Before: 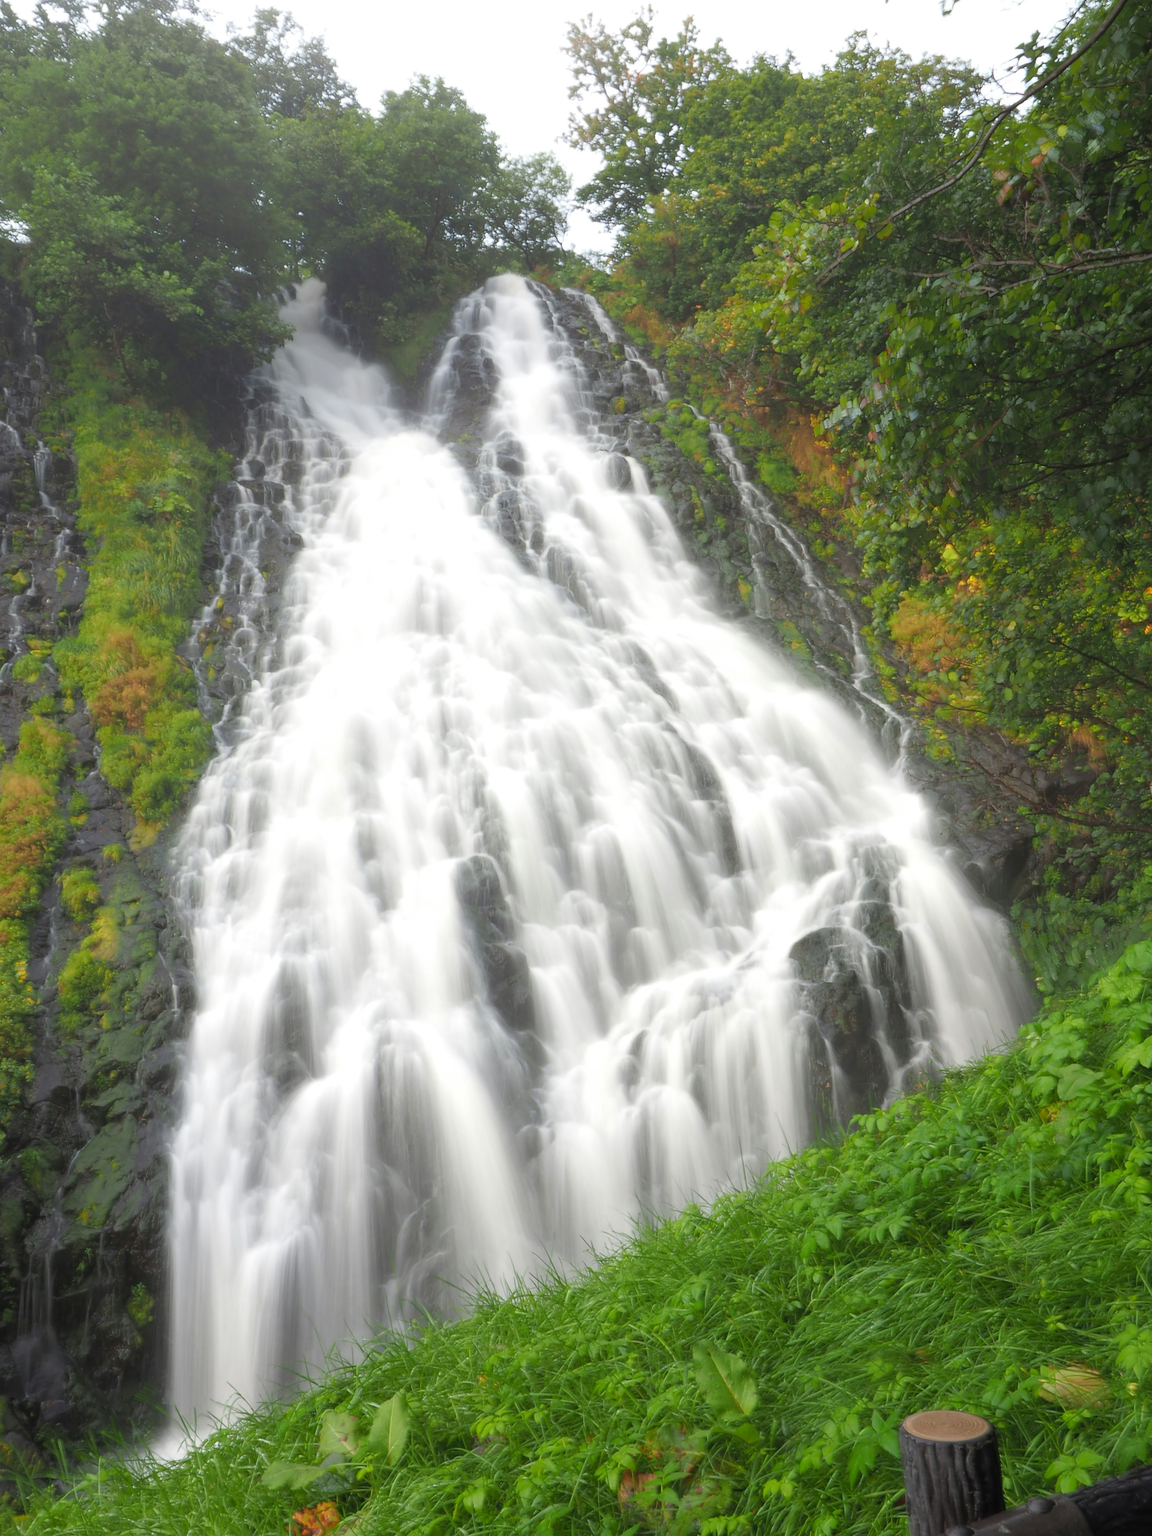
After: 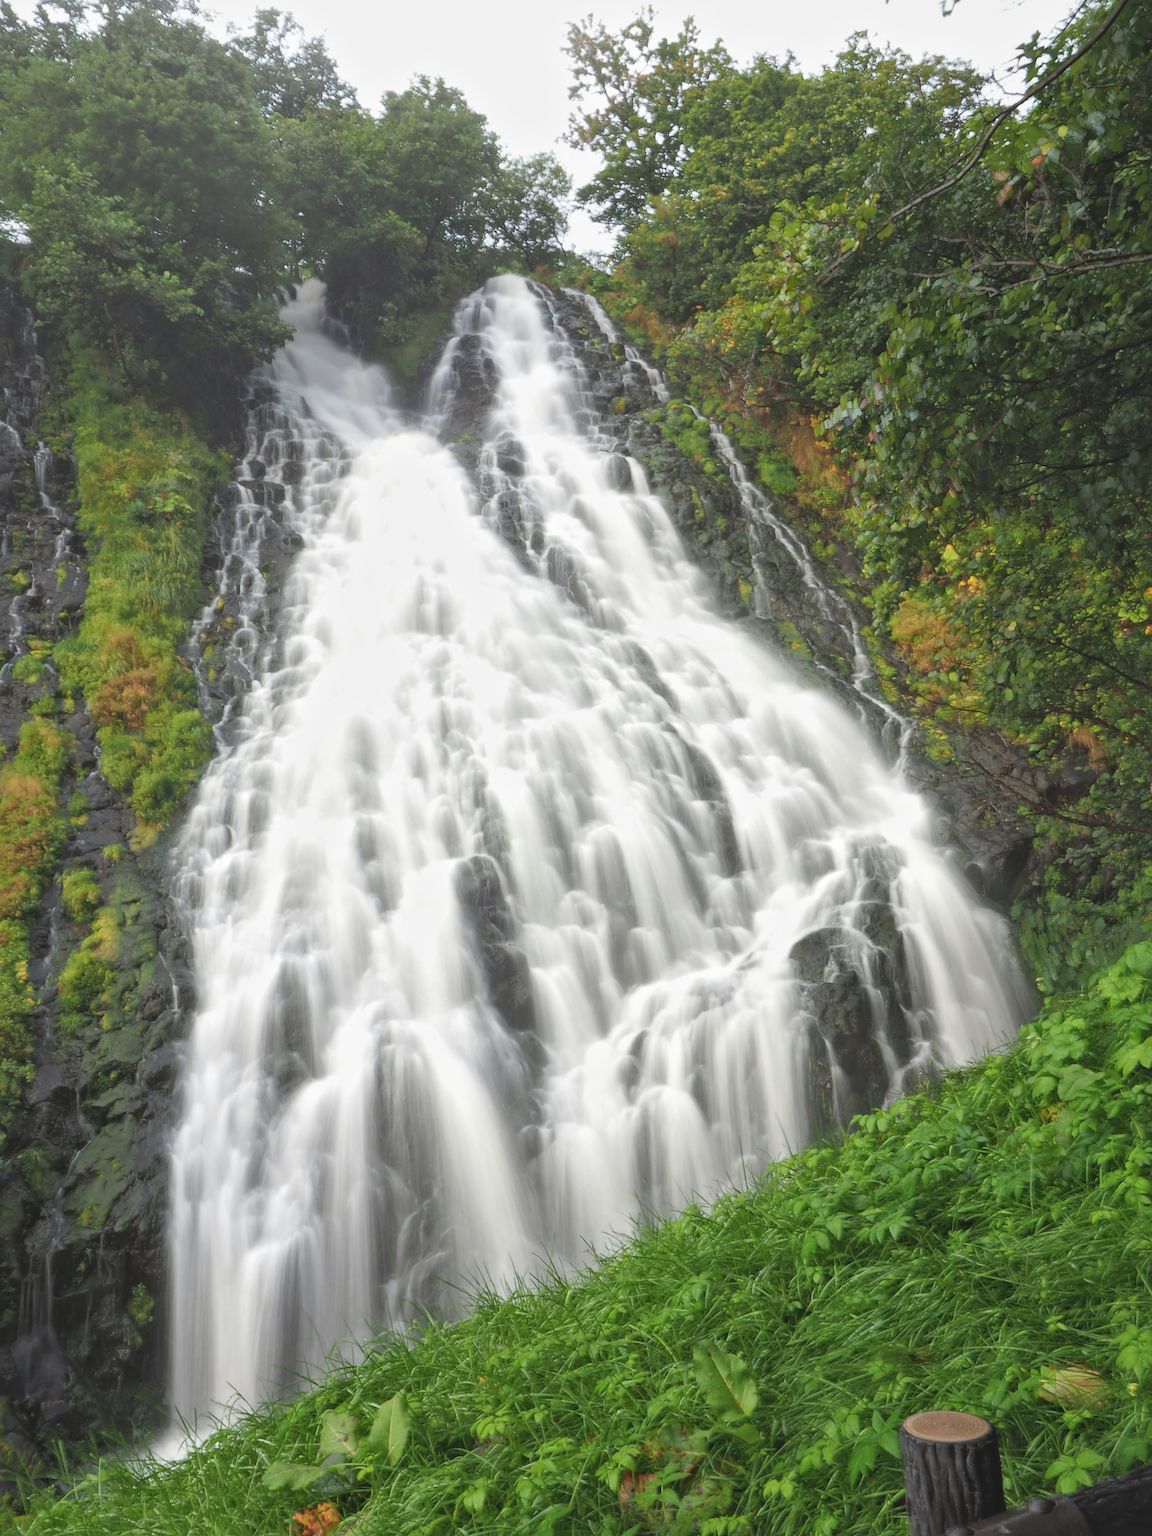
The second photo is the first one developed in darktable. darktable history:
exposure: black level correction -0.014, exposure -0.193 EV, compensate highlight preservation false
local contrast: mode bilateral grid, contrast 20, coarseness 50, detail 148%, midtone range 0.2
